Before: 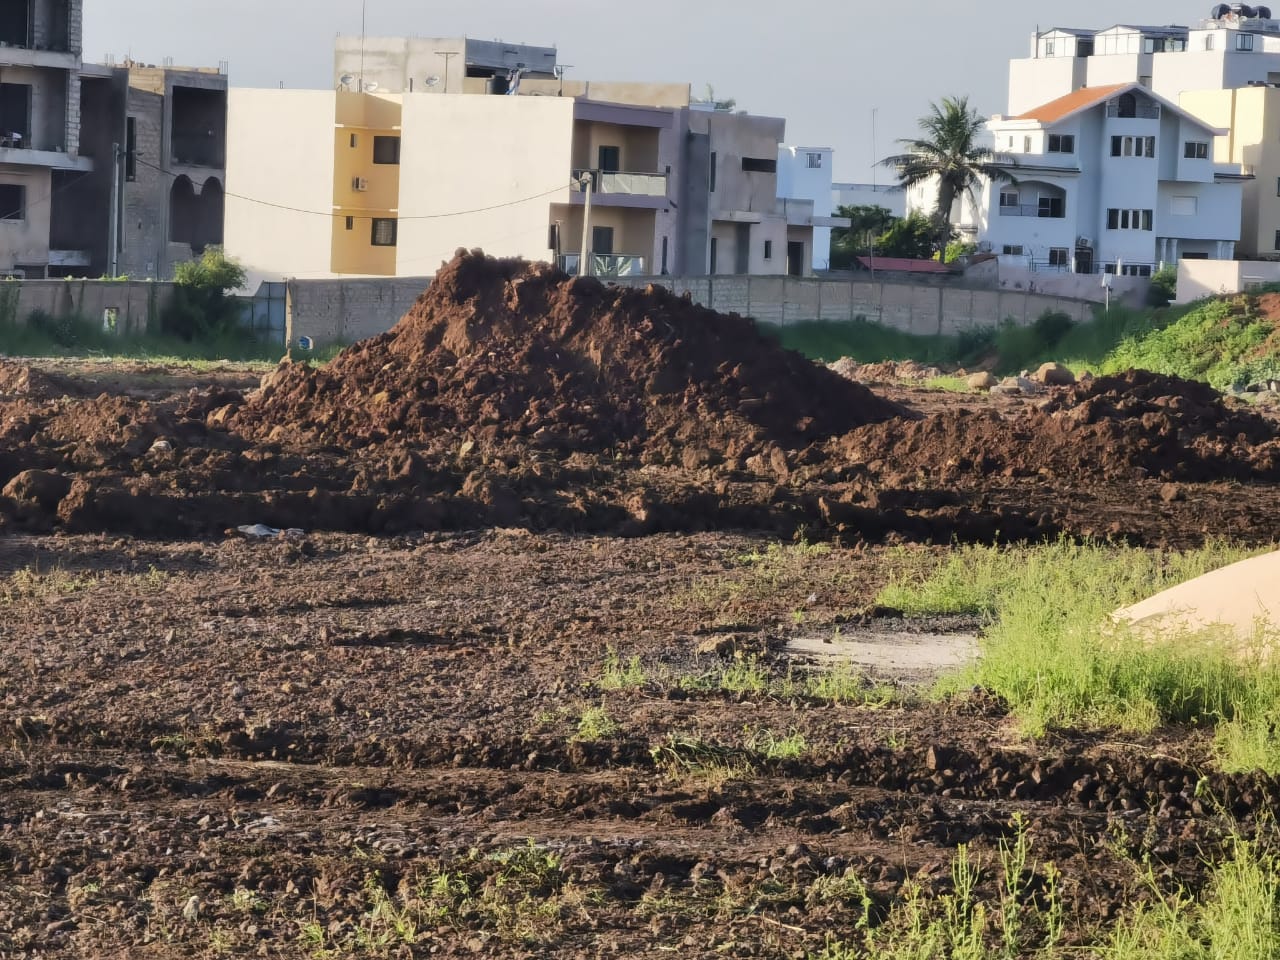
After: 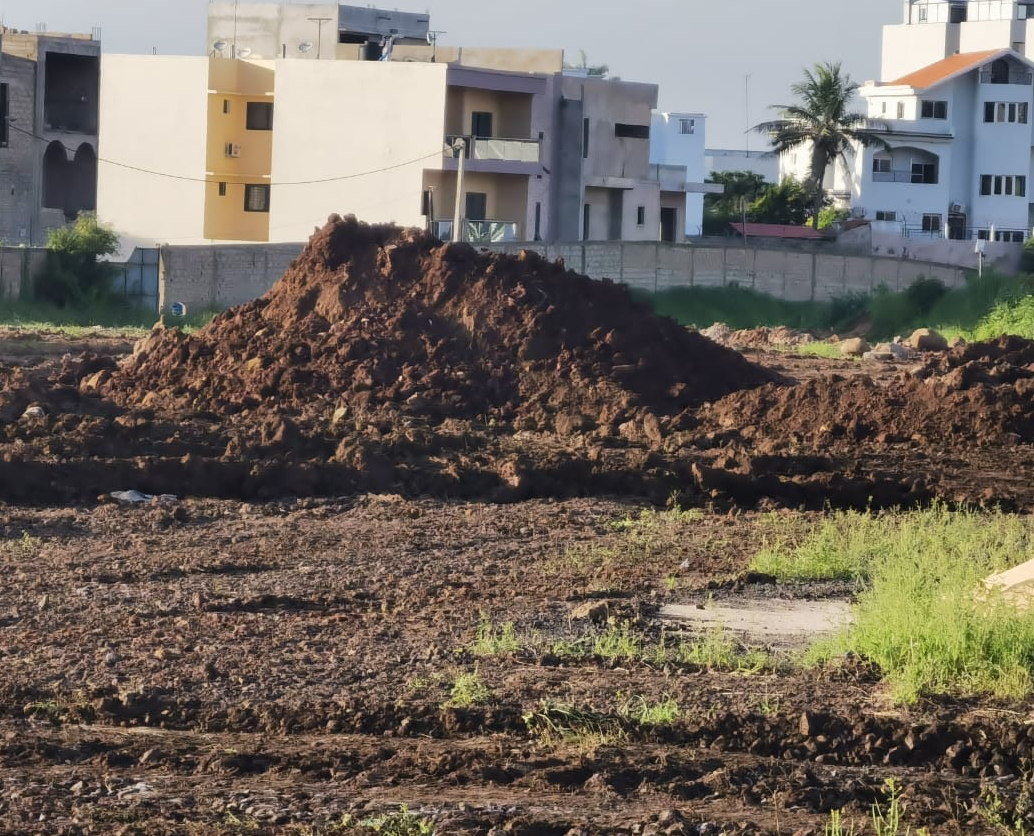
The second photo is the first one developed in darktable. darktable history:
exposure: compensate highlight preservation false
crop: left 9.997%, top 3.561%, right 9.167%, bottom 9.32%
